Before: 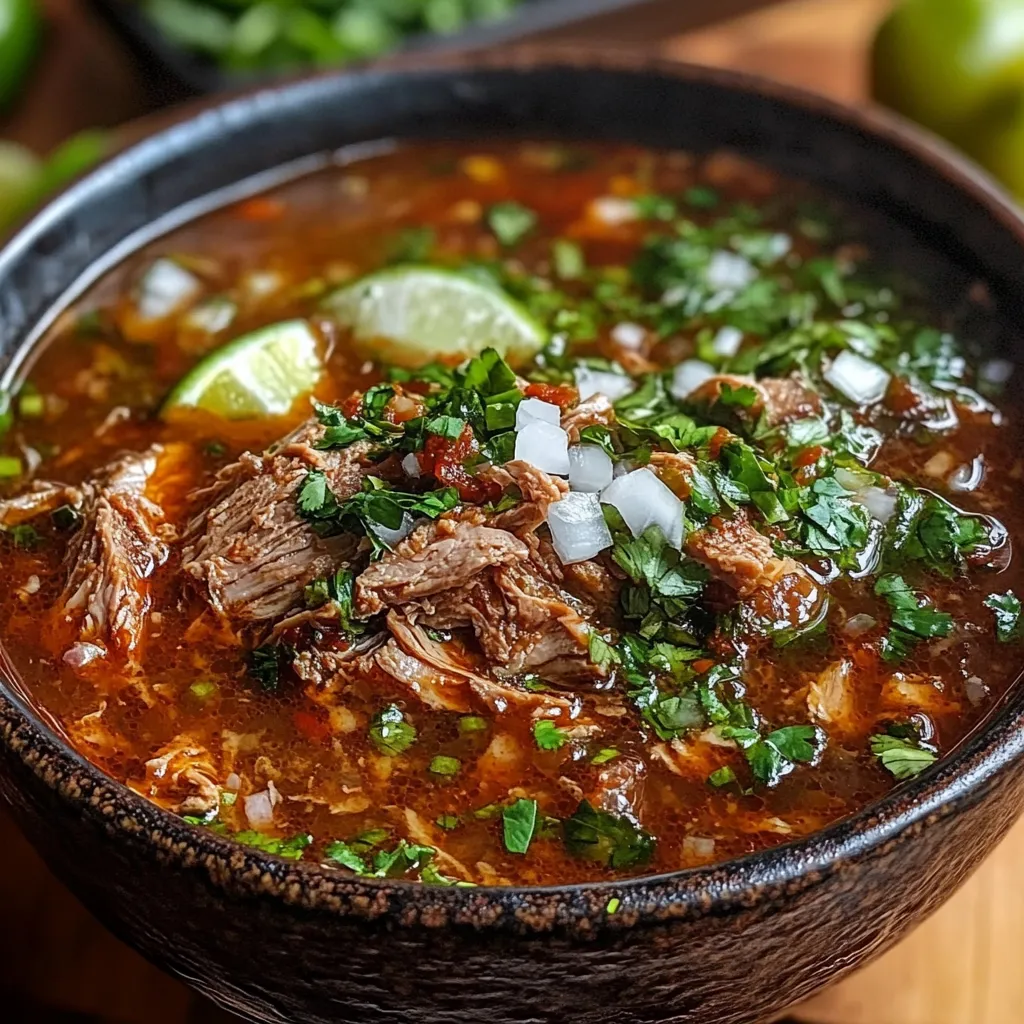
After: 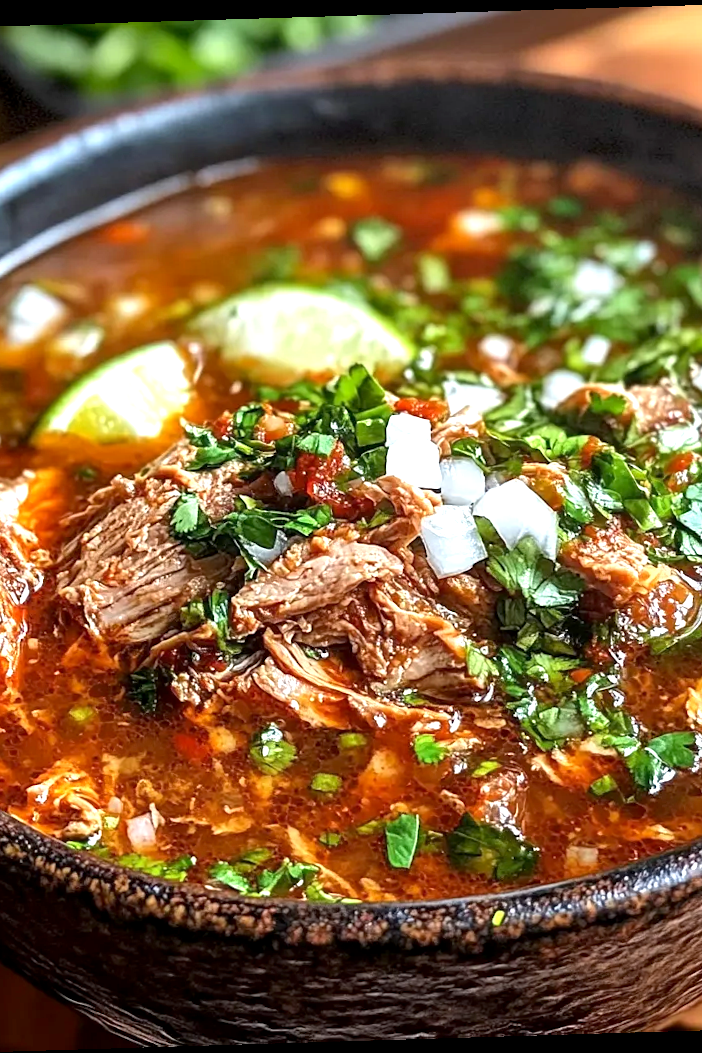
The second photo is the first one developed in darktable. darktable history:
exposure: black level correction 0.001, exposure 1 EV, compensate highlight preservation false
crop and rotate: left 13.537%, right 19.796%
rotate and perspective: rotation -1.75°, automatic cropping off
